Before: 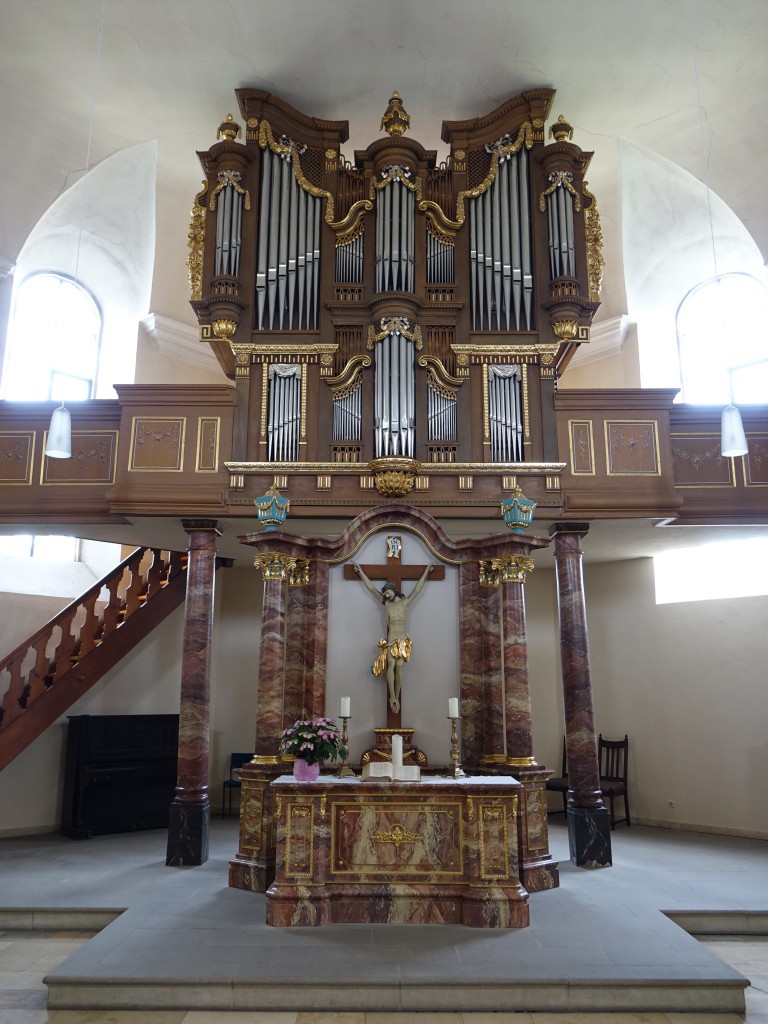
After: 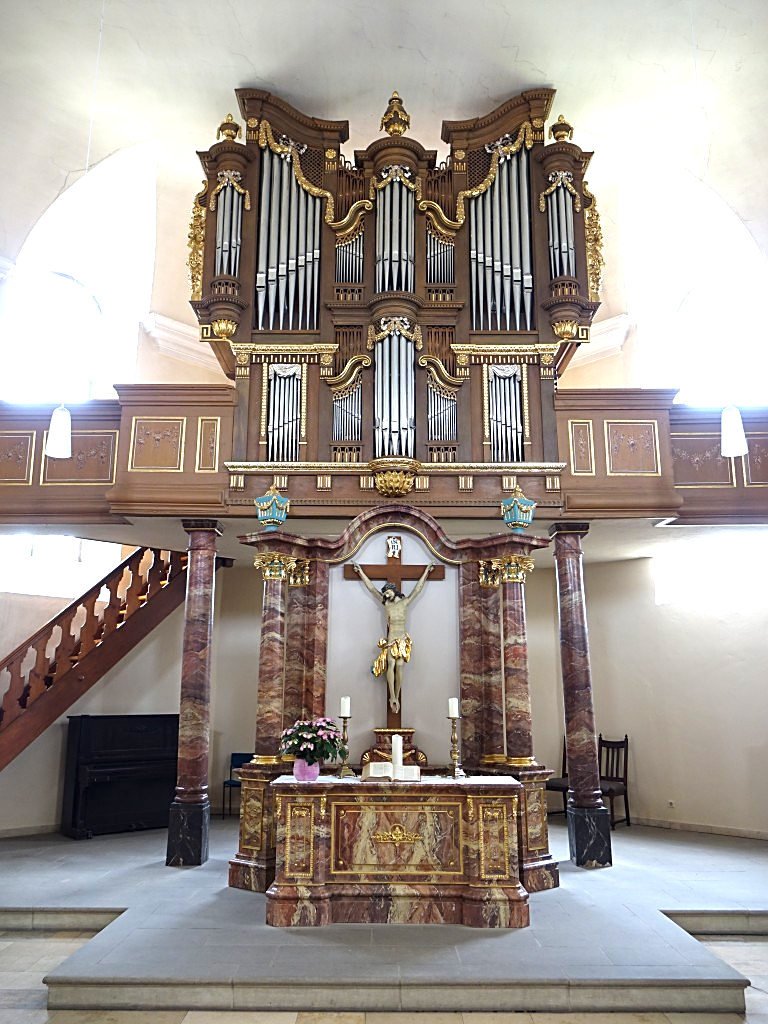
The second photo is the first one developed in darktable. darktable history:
sharpen: on, module defaults
vignetting: fall-off start 100.75%, unbound false
exposure: black level correction 0.001, exposure 1.044 EV, compensate highlight preservation false
